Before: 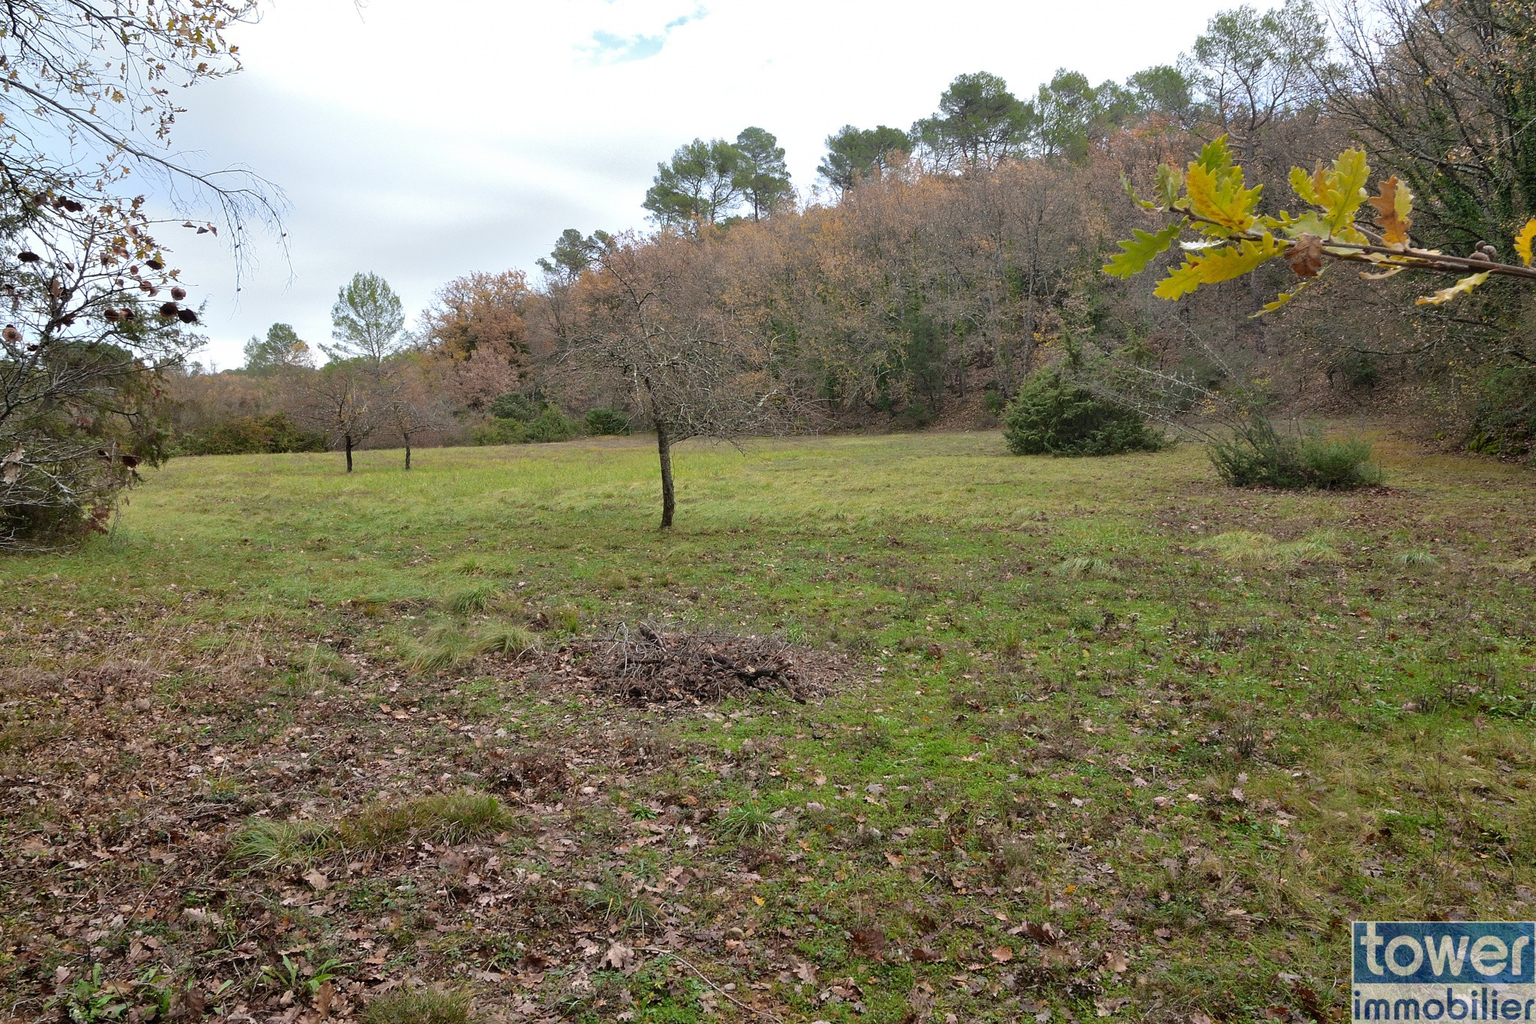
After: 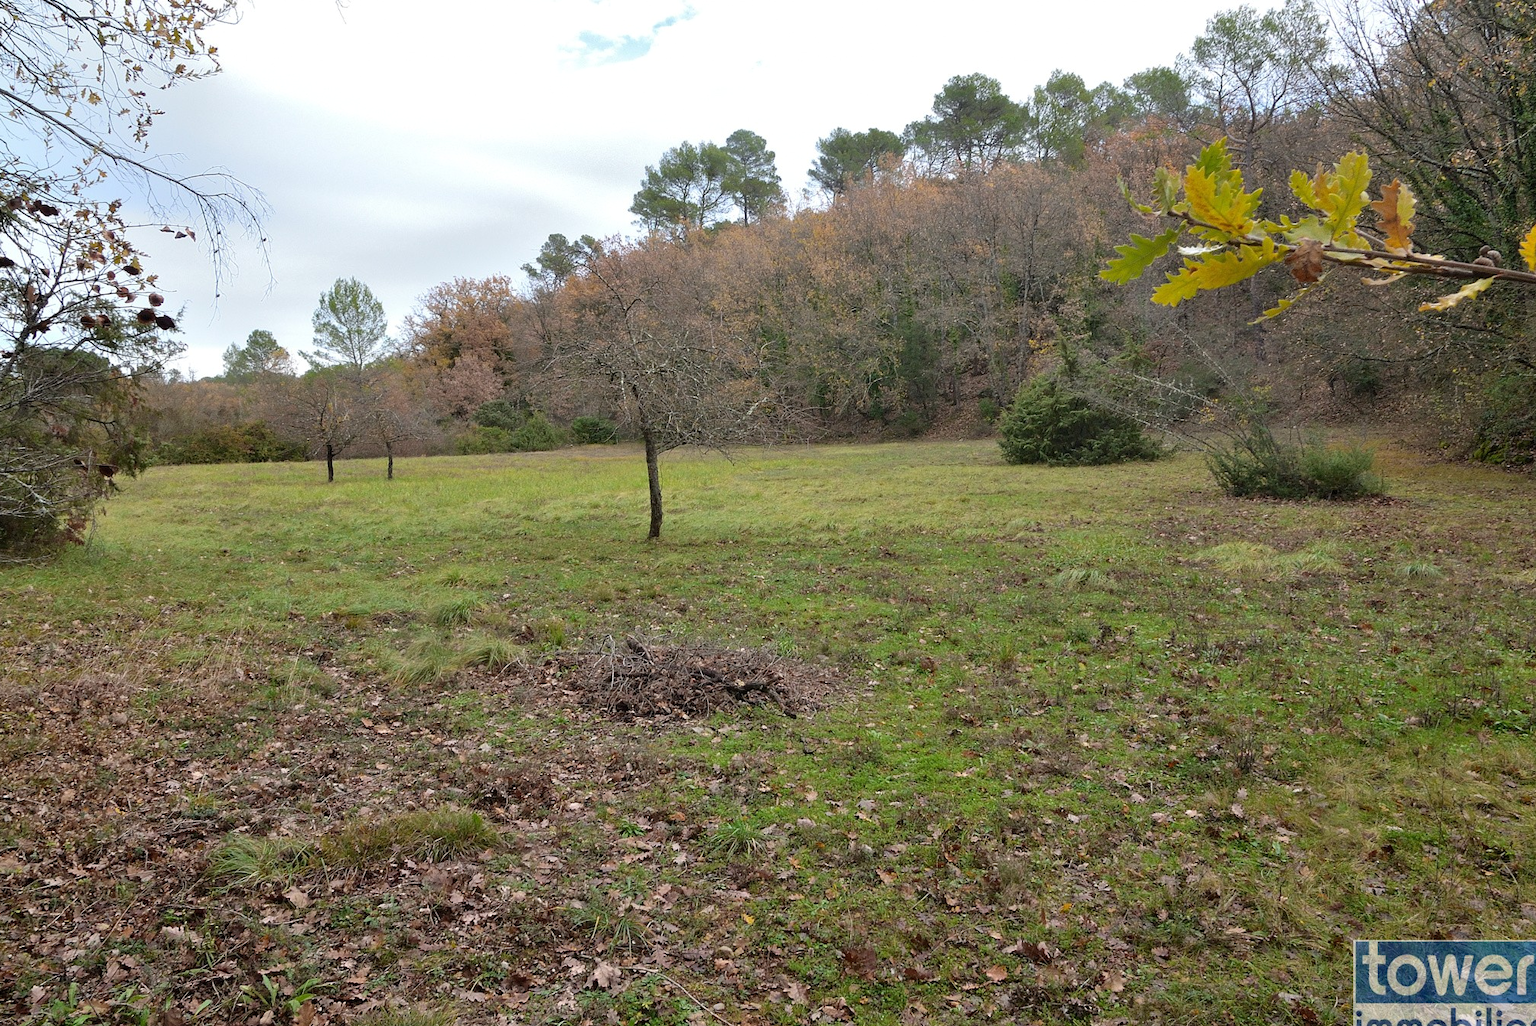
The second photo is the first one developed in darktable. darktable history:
tone equalizer: edges refinement/feathering 500, mask exposure compensation -1.57 EV, preserve details no
crop: left 1.703%, right 0.268%, bottom 1.712%
